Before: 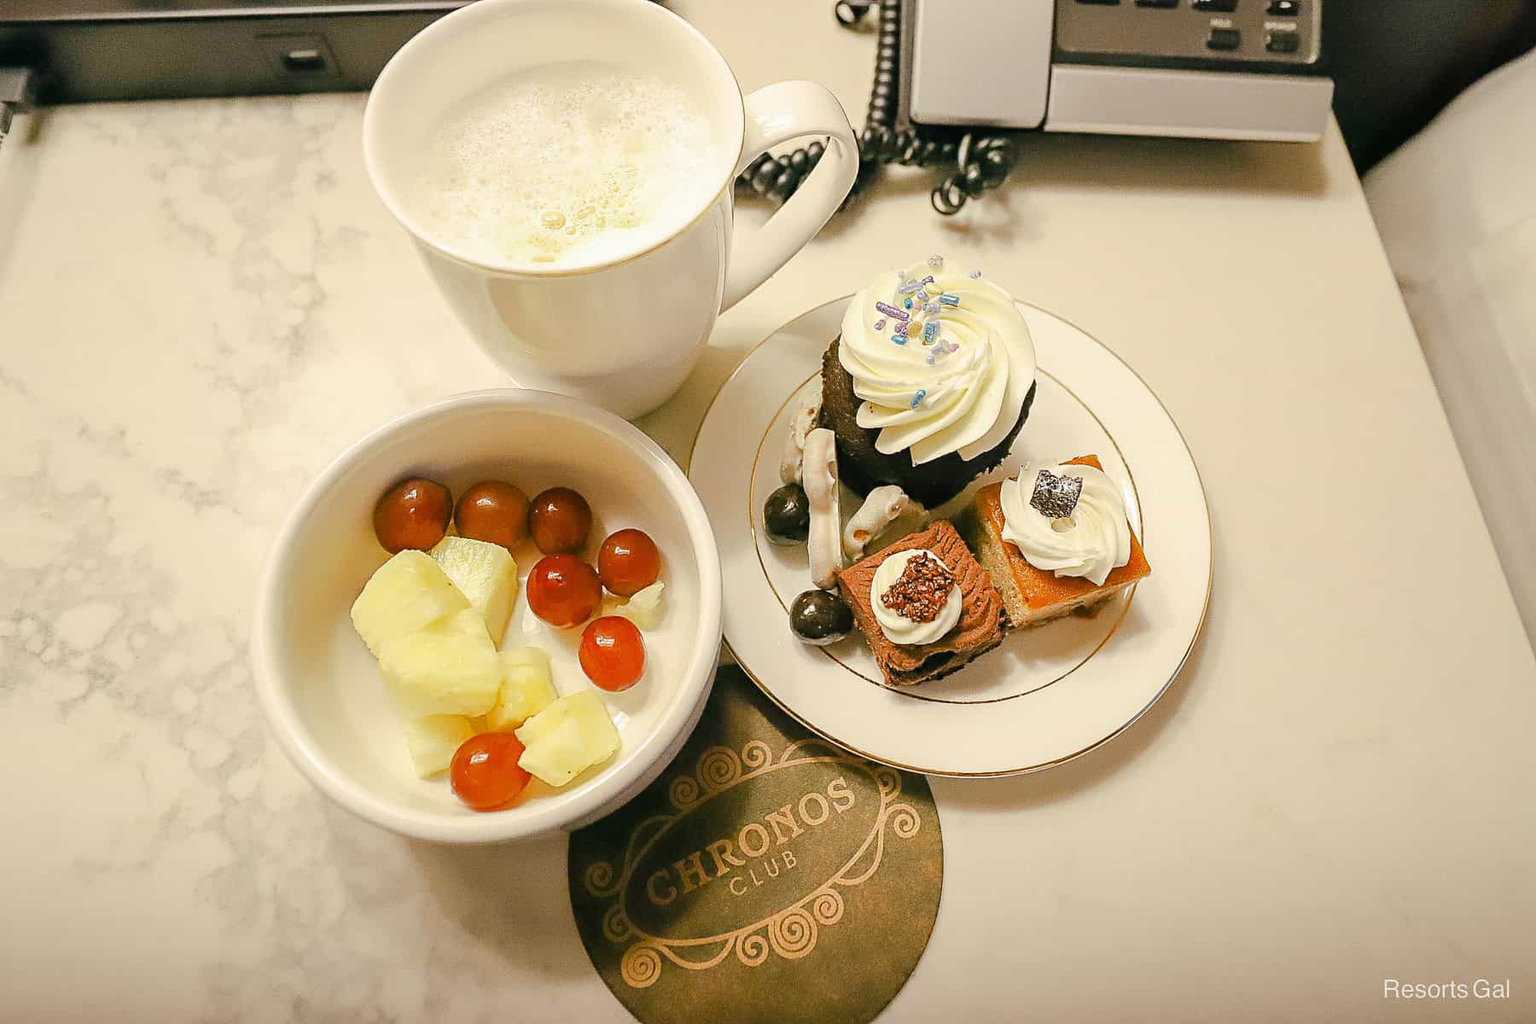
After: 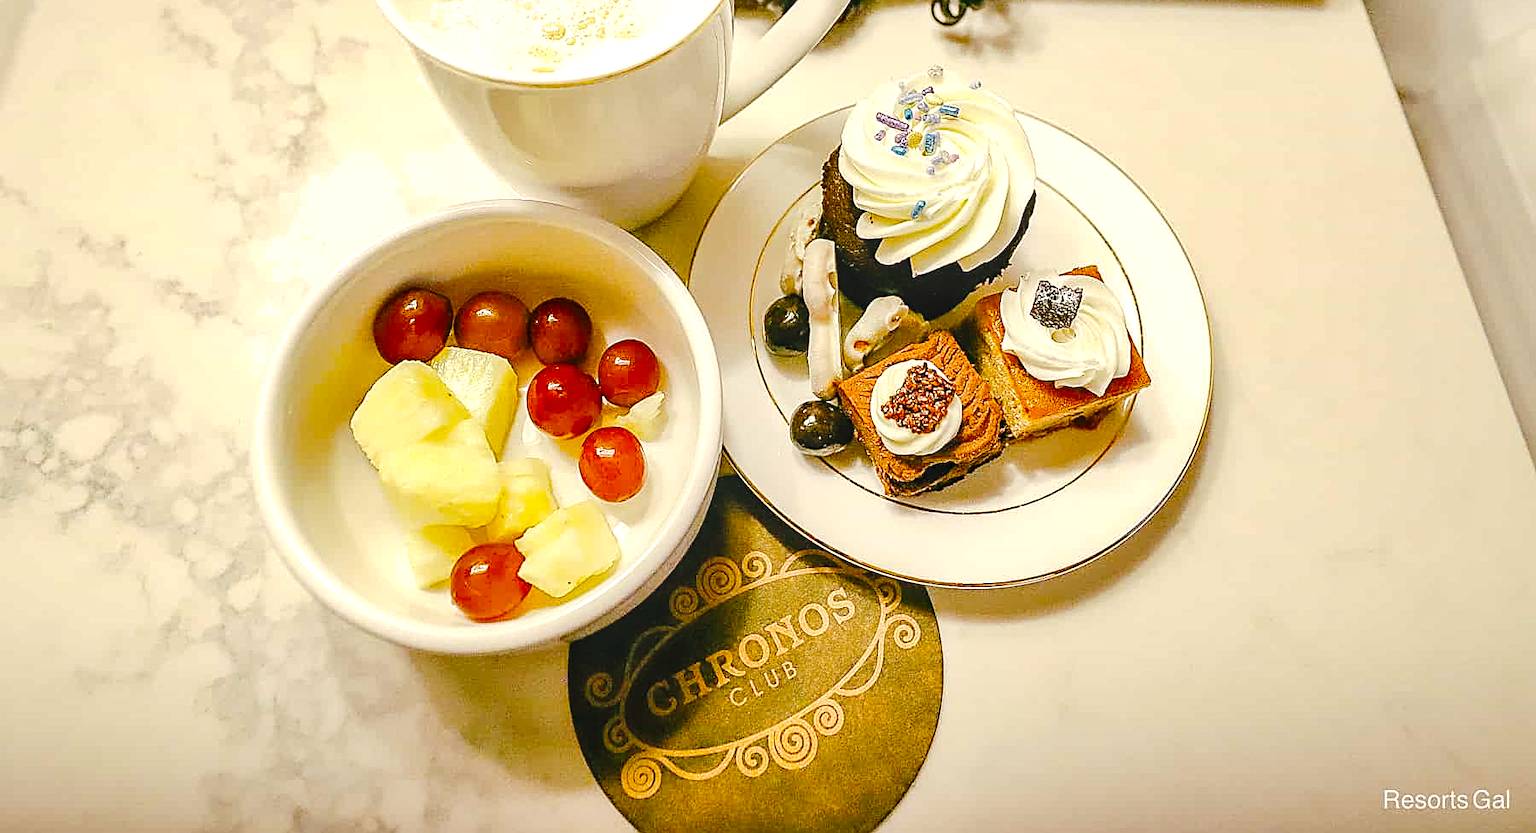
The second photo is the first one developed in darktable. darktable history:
crop and rotate: top 18.507%
sharpen: on, module defaults
exposure: exposure 0.3 EV, compensate highlight preservation false
color balance rgb: perceptual saturation grading › global saturation 20%, global vibrance 20%
tone curve: curves: ch0 [(0, 0) (0.003, 0.044) (0.011, 0.045) (0.025, 0.048) (0.044, 0.051) (0.069, 0.065) (0.1, 0.08) (0.136, 0.108) (0.177, 0.152) (0.224, 0.216) (0.277, 0.305) (0.335, 0.392) (0.399, 0.481) (0.468, 0.579) (0.543, 0.658) (0.623, 0.729) (0.709, 0.8) (0.801, 0.867) (0.898, 0.93) (1, 1)], preserve colors none
local contrast: on, module defaults
shadows and highlights: shadows 32.83, highlights -47.7, soften with gaussian
